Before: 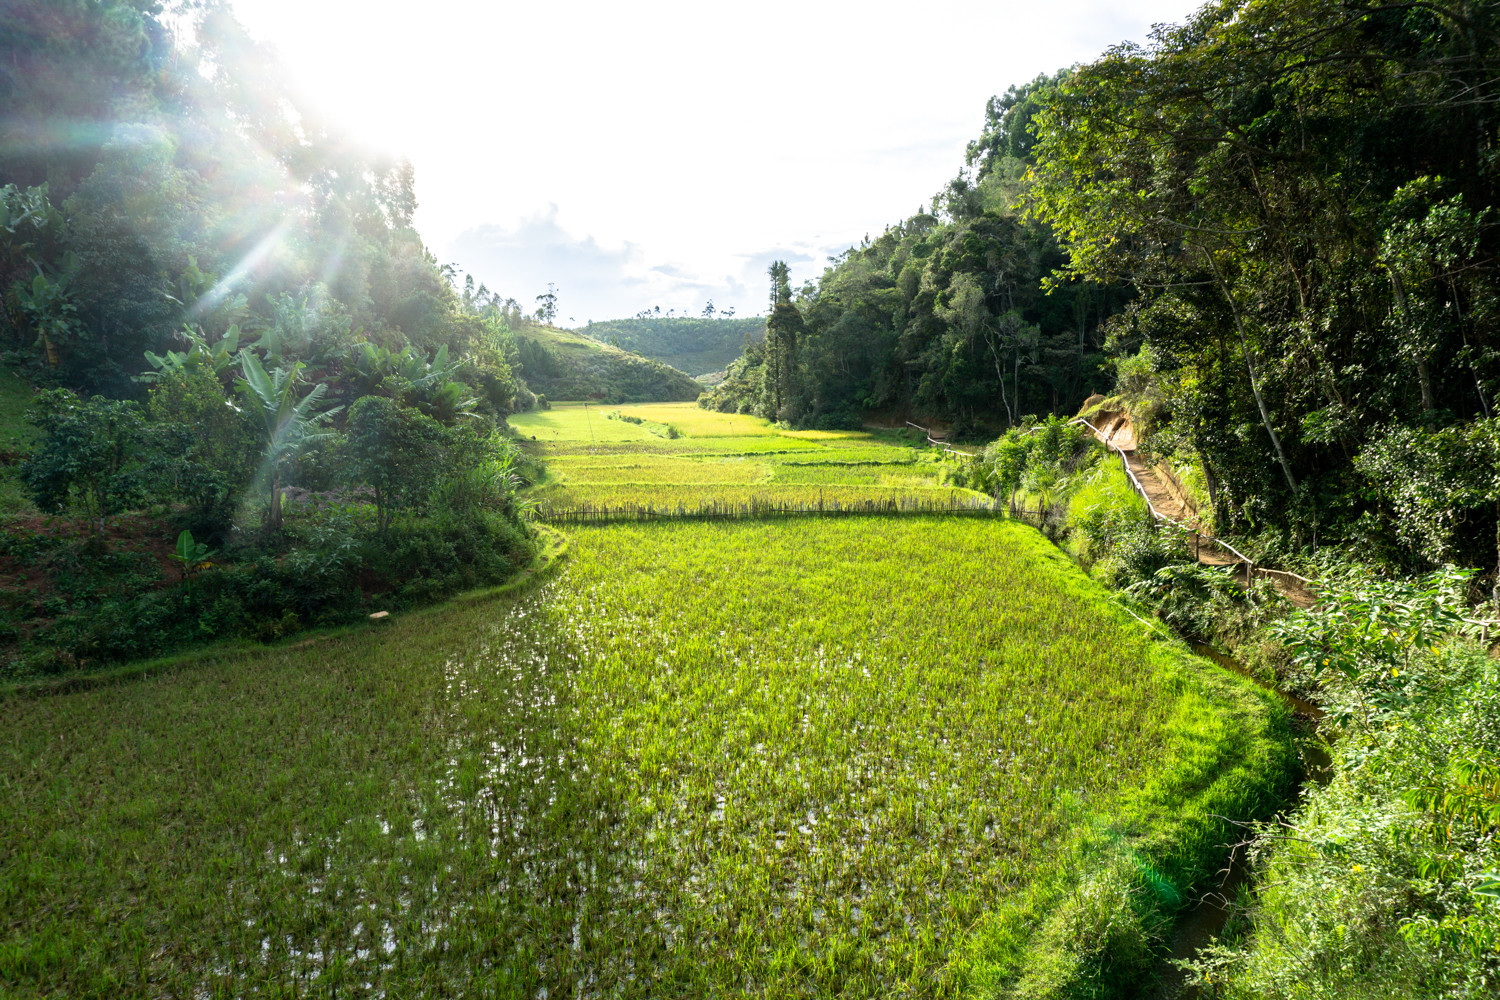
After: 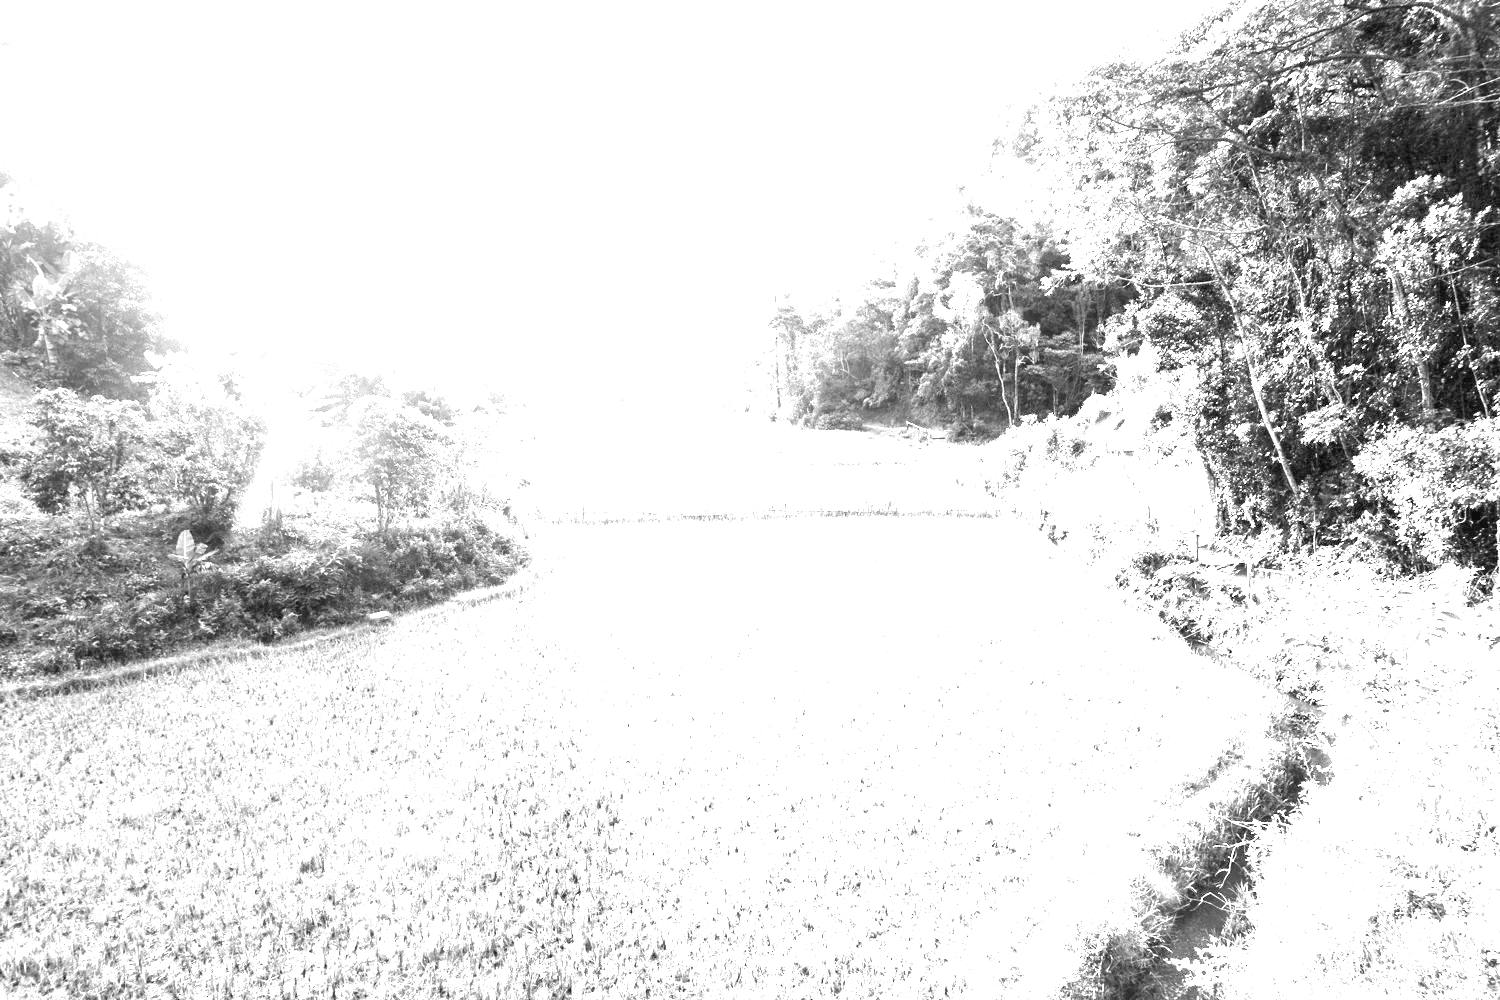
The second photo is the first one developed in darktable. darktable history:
exposure: black level correction 0, exposure 4 EV, compensate exposure bias true, compensate highlight preservation false
monochrome: a -74.22, b 78.2
